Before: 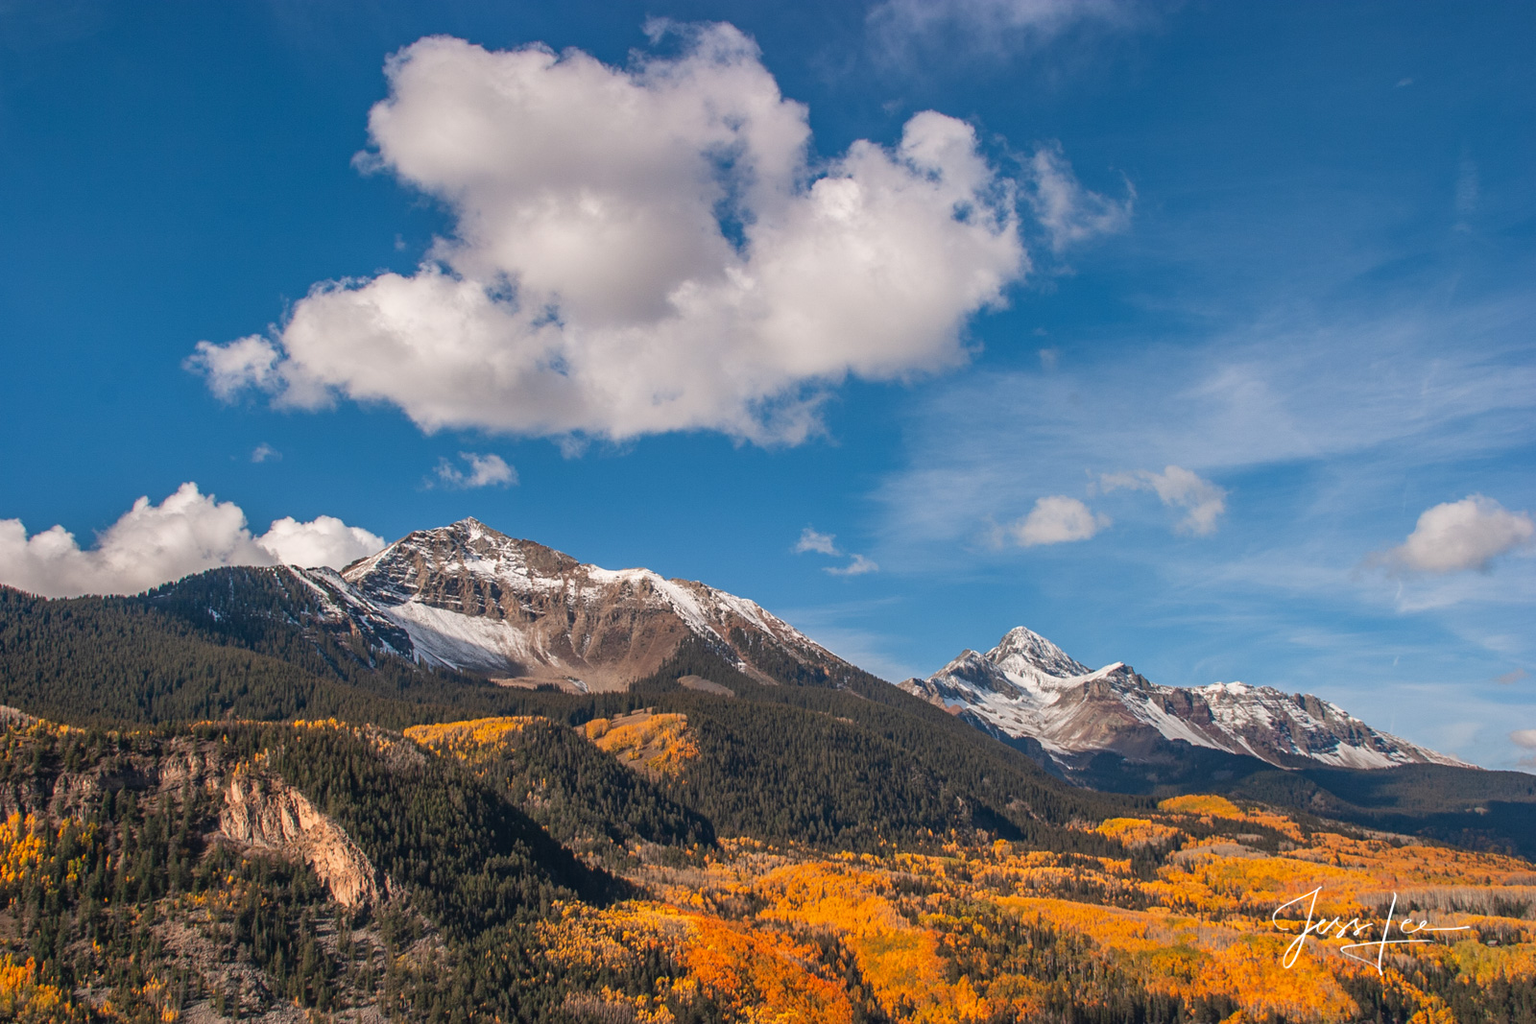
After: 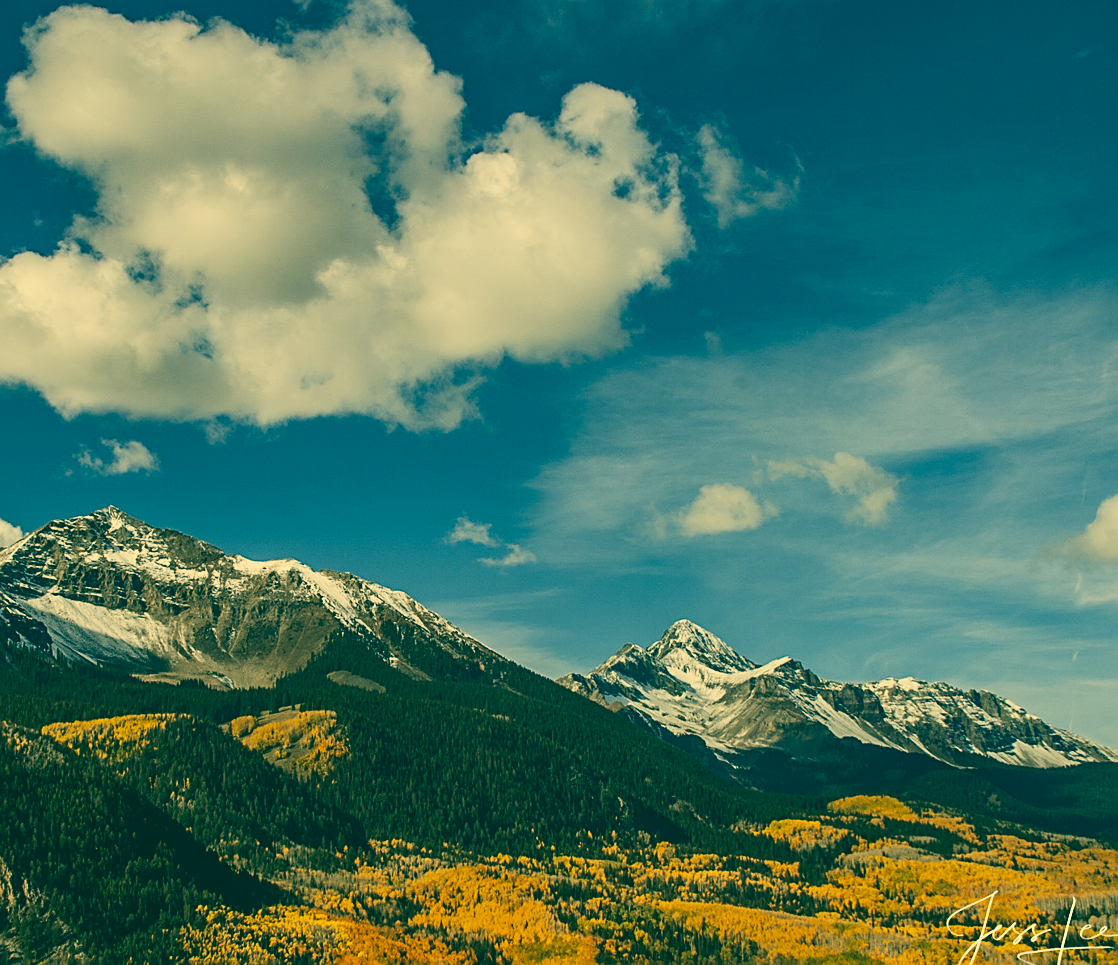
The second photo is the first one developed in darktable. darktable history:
contrast brightness saturation: contrast 0.284
shadows and highlights: radius 331.78, shadows 53.35, highlights -99.03, compress 94.32%, soften with gaussian
exposure: black level correction -0.036, exposure -0.496 EV, compensate highlight preservation false
color correction: highlights a* 2.13, highlights b* 34.29, shadows a* -36.28, shadows b* -5.75
crop and rotate: left 23.709%, top 3.133%, right 6.367%, bottom 6.418%
sharpen: on, module defaults
